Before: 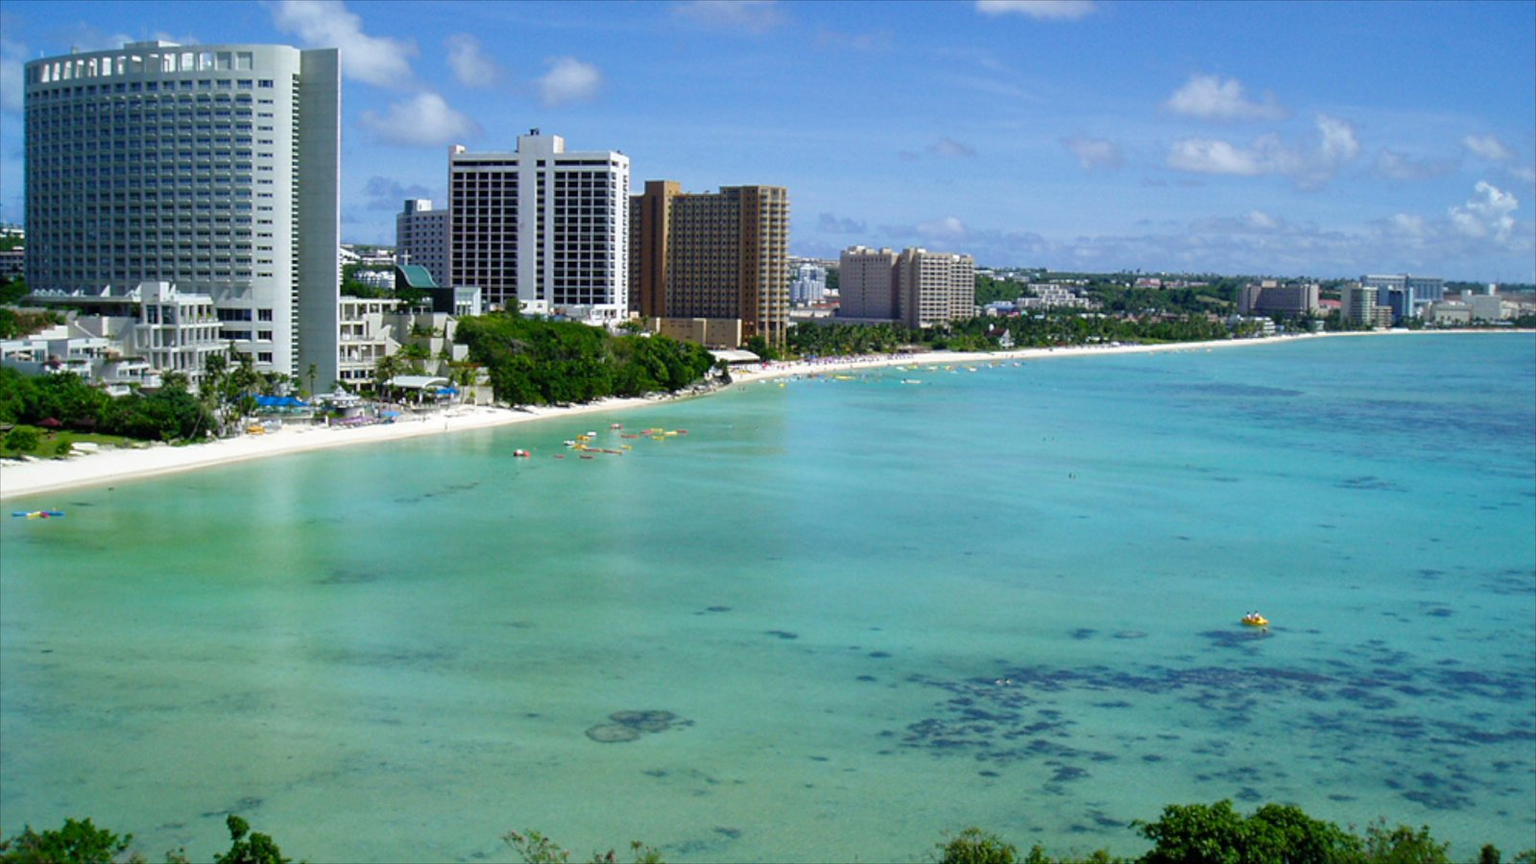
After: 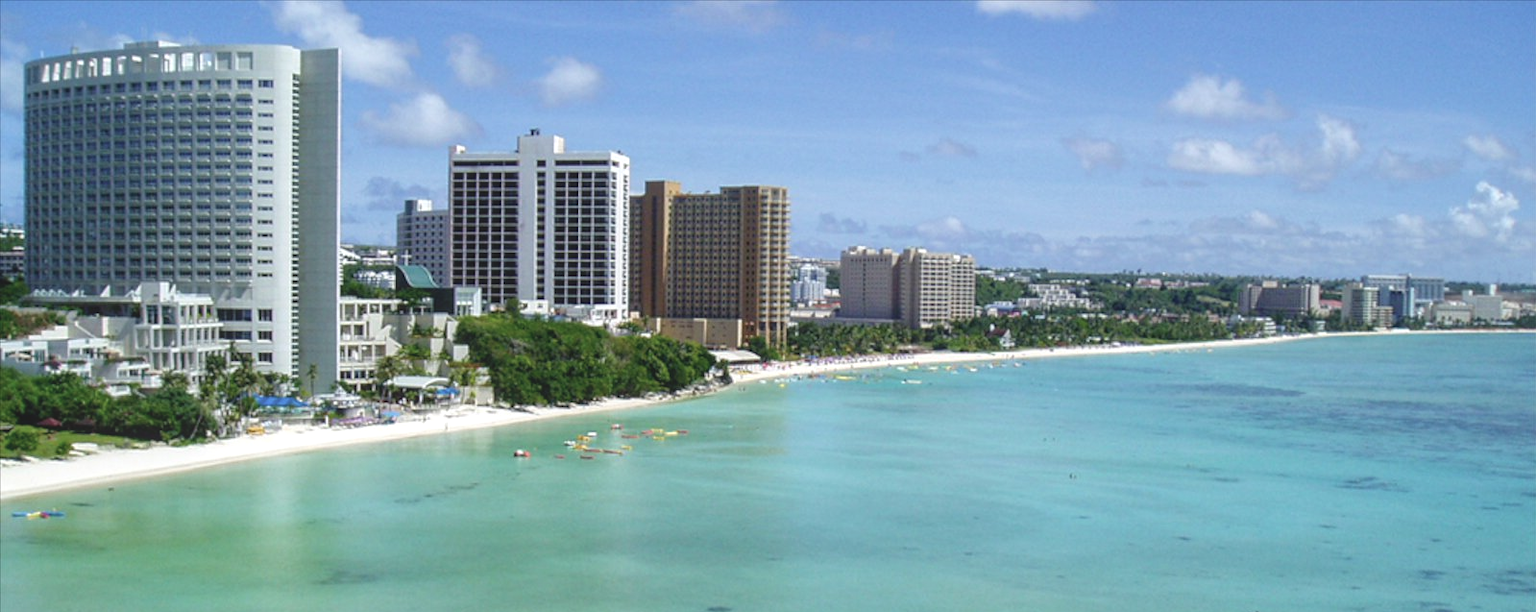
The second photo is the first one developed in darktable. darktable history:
contrast brightness saturation: saturation -0.052
crop: right 0%, bottom 29.024%
local contrast: on, module defaults
tone curve: curves: ch0 [(0, 0.137) (1, 1)], preserve colors none
